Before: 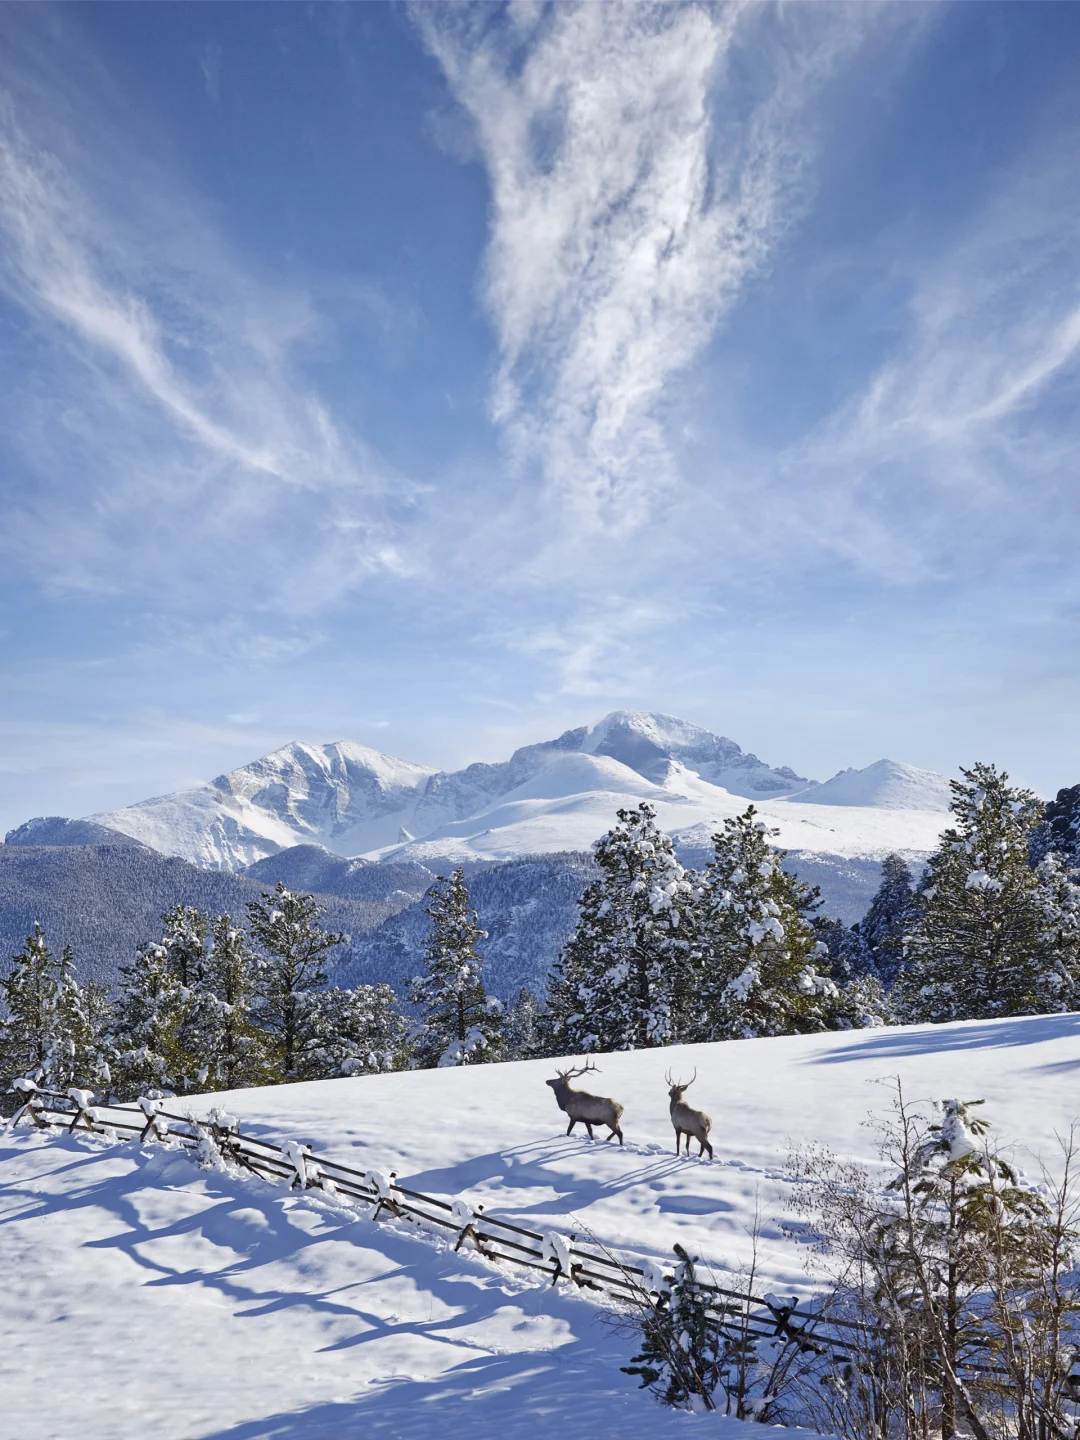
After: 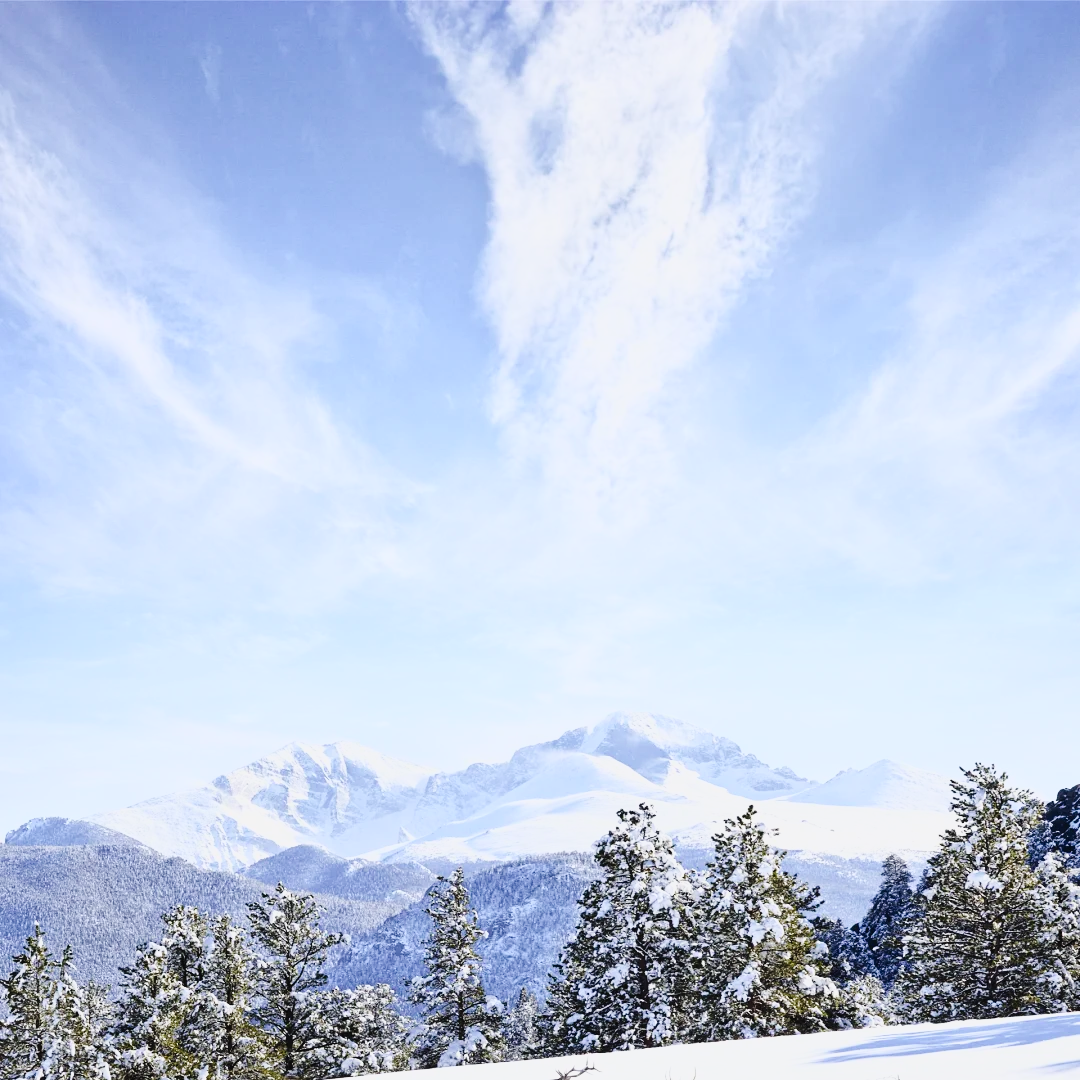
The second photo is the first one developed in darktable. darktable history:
tone curve: curves: ch0 [(0, 0.019) (0.066, 0.043) (0.189, 0.182) (0.368, 0.407) (0.501, 0.564) (0.677, 0.729) (0.851, 0.861) (0.997, 0.959)]; ch1 [(0, 0) (0.187, 0.121) (0.388, 0.346) (0.437, 0.409) (0.474, 0.472) (0.499, 0.501) (0.514, 0.507) (0.548, 0.557) (0.653, 0.663) (0.812, 0.856) (1, 1)]; ch2 [(0, 0) (0.246, 0.214) (0.421, 0.427) (0.459, 0.484) (0.5, 0.504) (0.518, 0.516) (0.529, 0.548) (0.56, 0.576) (0.607, 0.63) (0.744, 0.734) (0.867, 0.821) (0.993, 0.889)], preserve colors none
crop: bottom 24.985%
base curve: curves: ch0 [(0, 0) (0.026, 0.03) (0.109, 0.232) (0.351, 0.748) (0.669, 0.968) (1, 1)]
